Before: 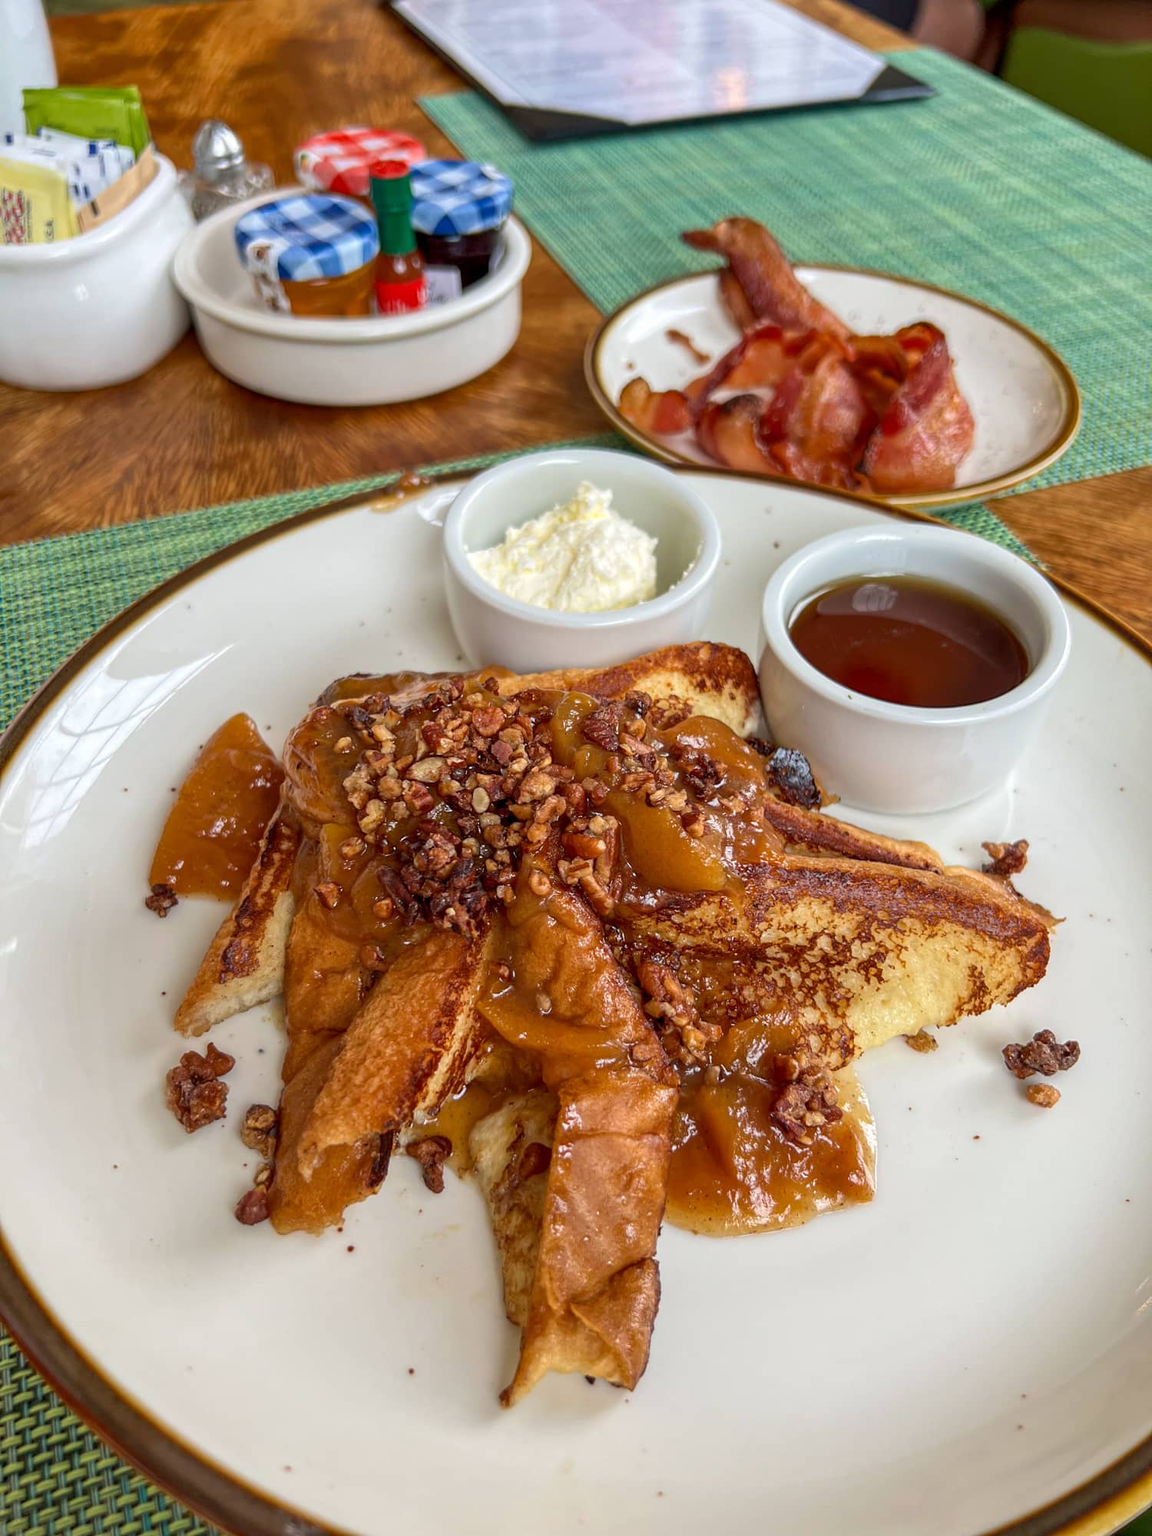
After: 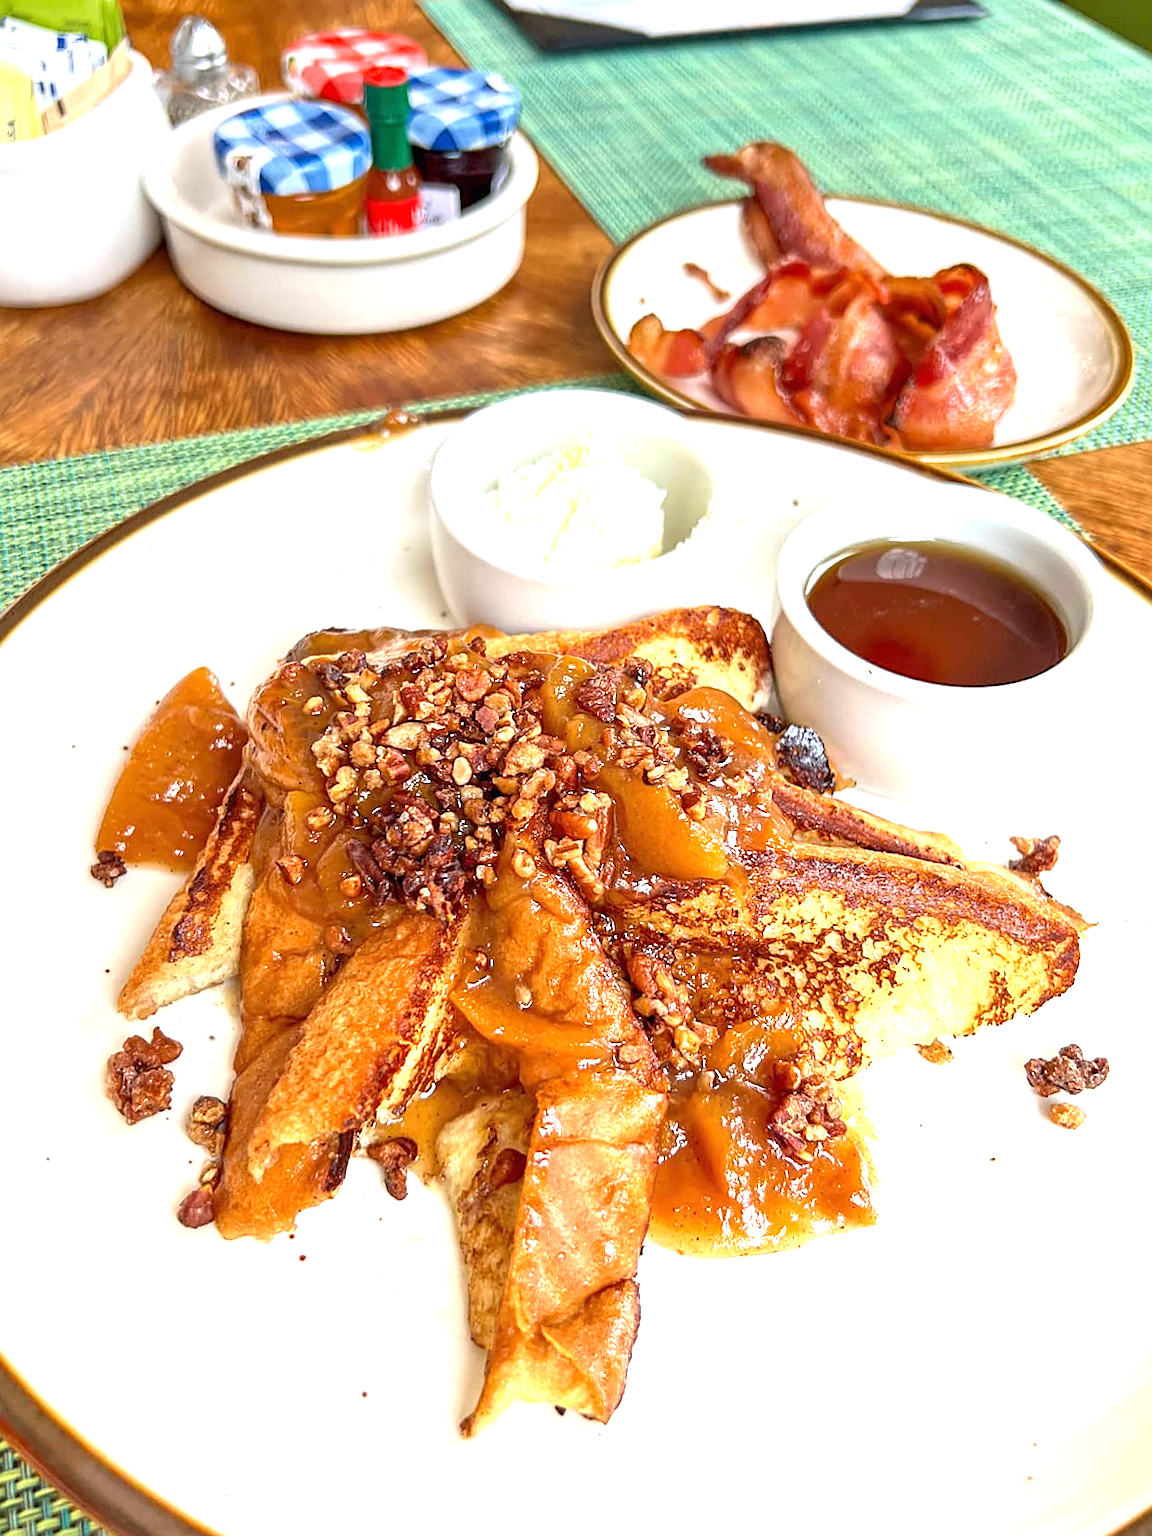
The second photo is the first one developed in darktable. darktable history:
exposure: black level correction 0, exposure 1.6 EV, compensate exposure bias true, compensate highlight preservation false
sharpen: on, module defaults
graduated density: on, module defaults
crop and rotate: angle -1.96°, left 3.097%, top 4.154%, right 1.586%, bottom 0.529%
